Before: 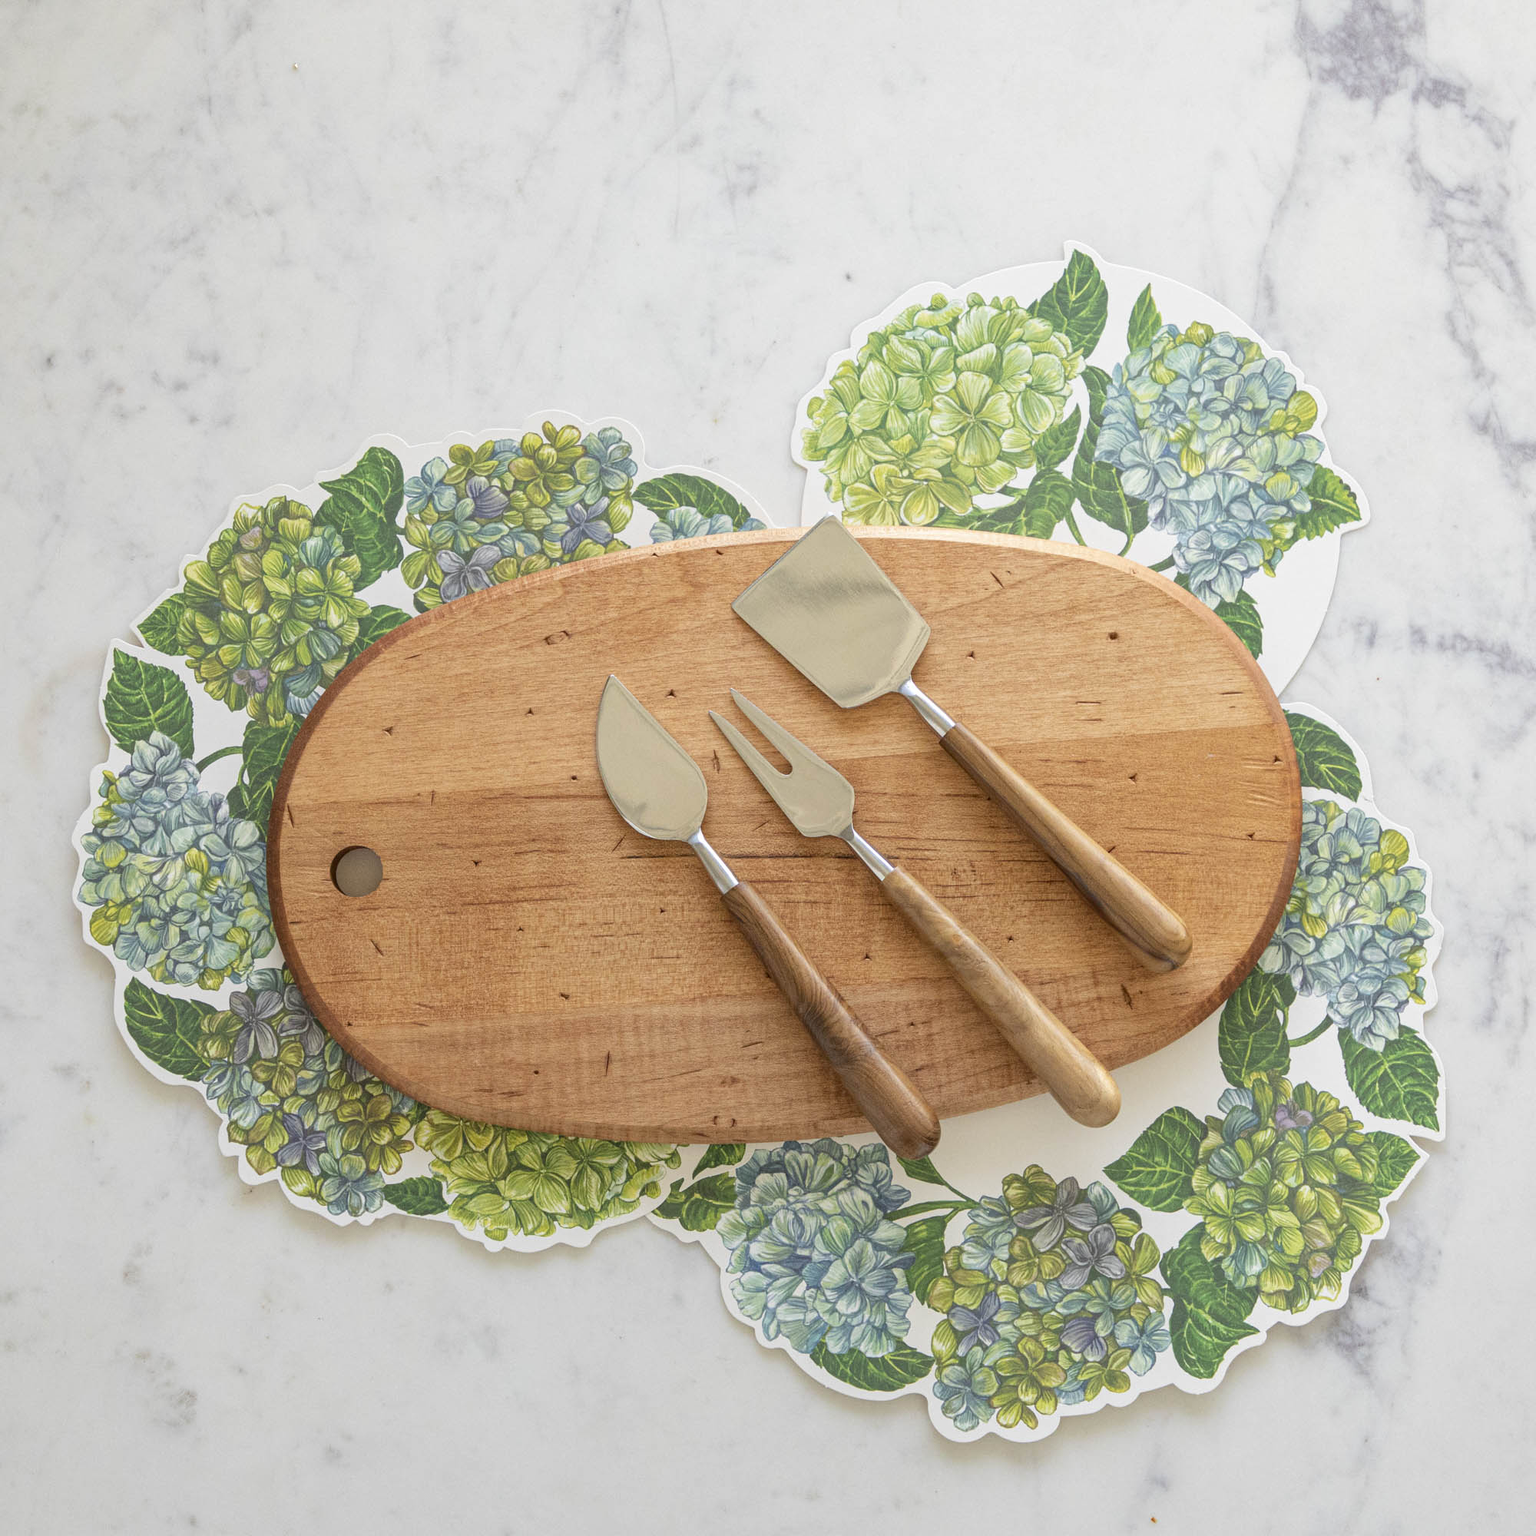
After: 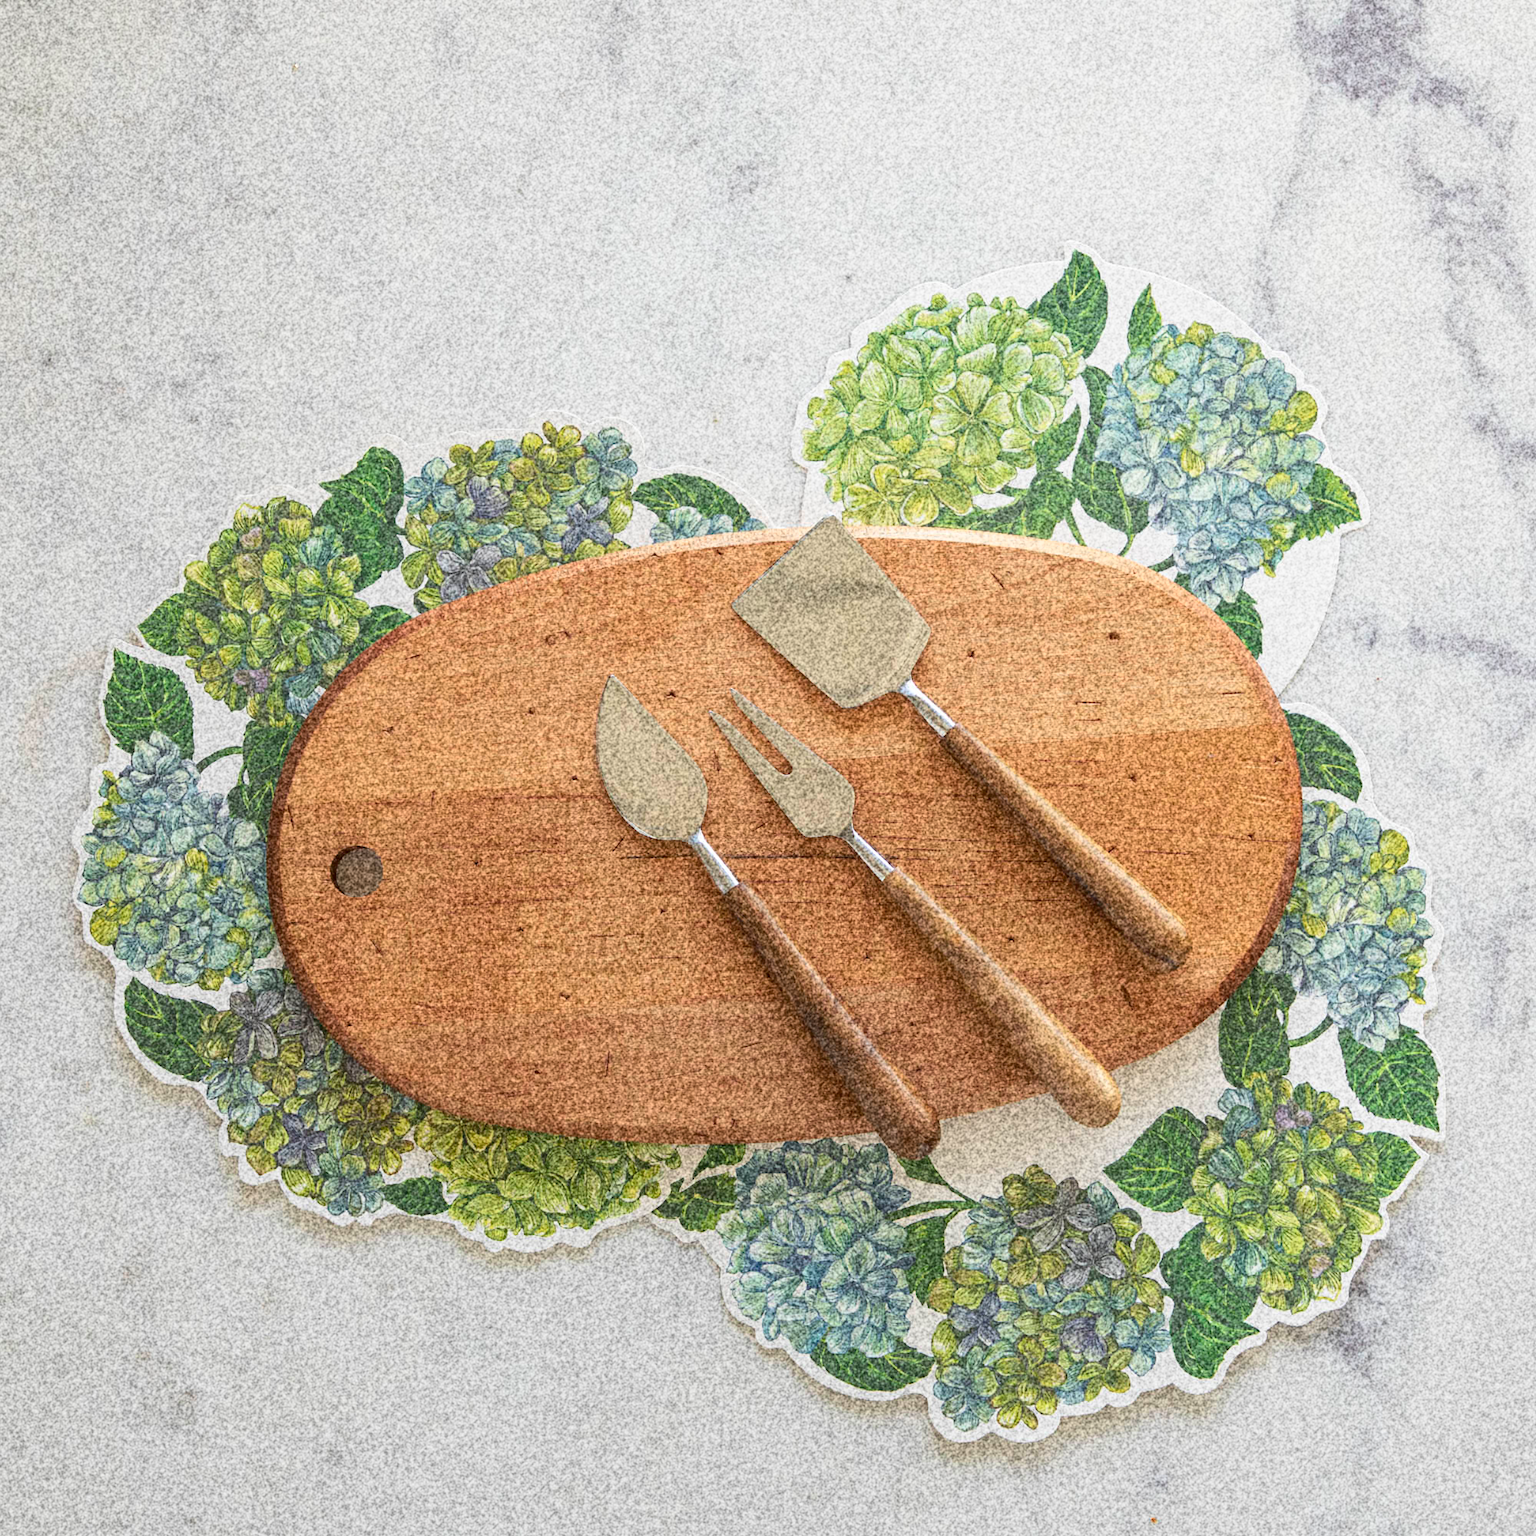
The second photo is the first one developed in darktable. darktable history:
tone curve: curves: ch0 [(0, 0) (0.003, 0.003) (0.011, 0.015) (0.025, 0.031) (0.044, 0.056) (0.069, 0.083) (0.1, 0.113) (0.136, 0.145) (0.177, 0.184) (0.224, 0.225) (0.277, 0.275) (0.335, 0.327) (0.399, 0.385) (0.468, 0.447) (0.543, 0.528) (0.623, 0.611) (0.709, 0.703) (0.801, 0.802) (0.898, 0.902) (1, 1)], preserve colors none
grain: coarseness 30.02 ISO, strength 100%
